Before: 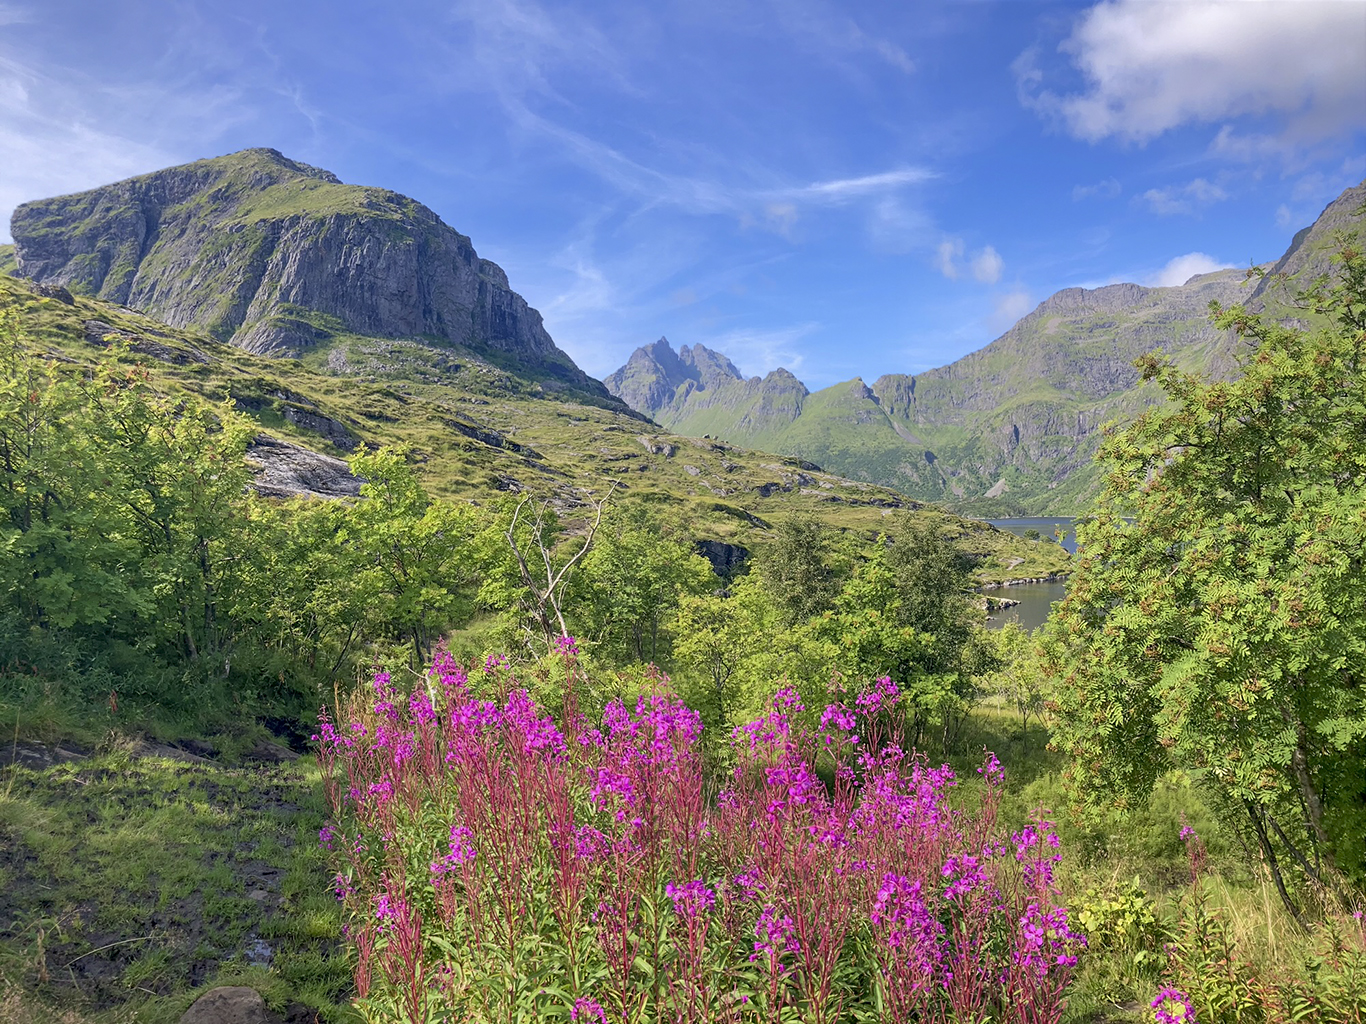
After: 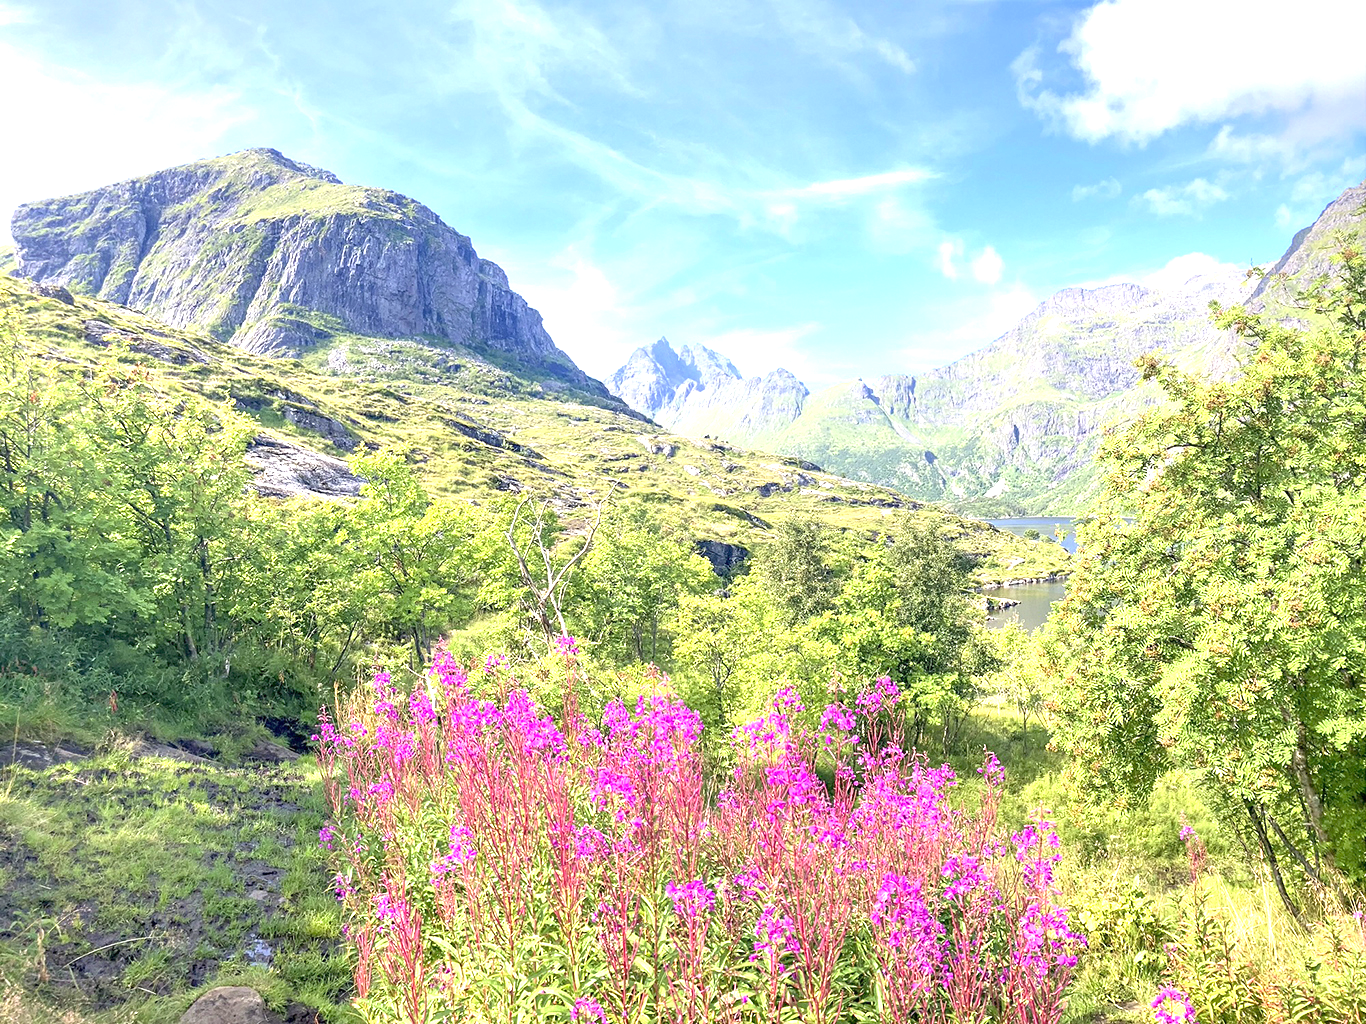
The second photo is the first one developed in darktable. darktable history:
exposure: black level correction 0, exposure 1.635 EV, compensate highlight preservation false
